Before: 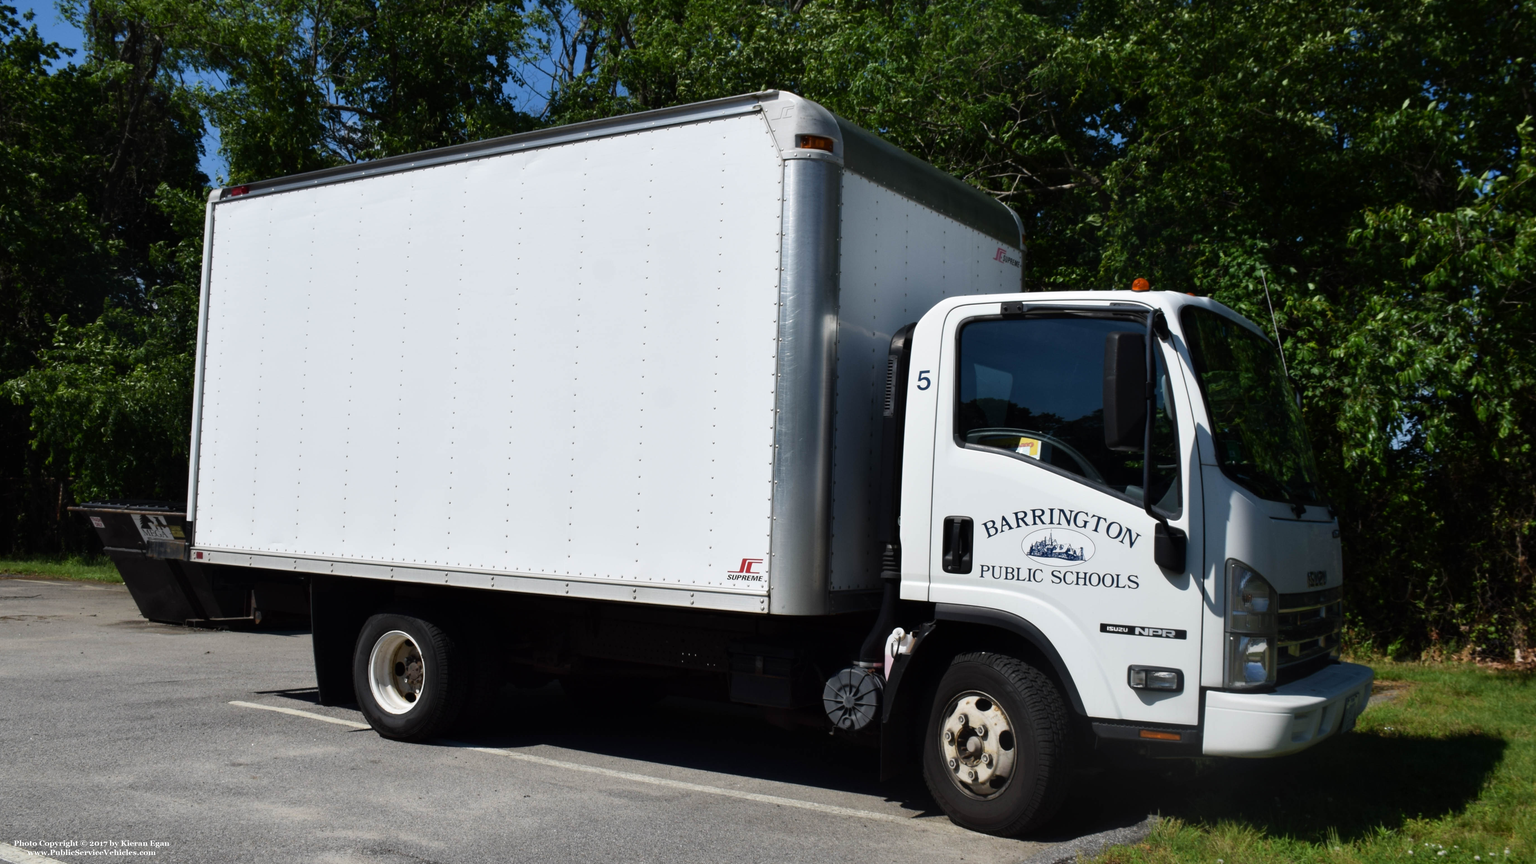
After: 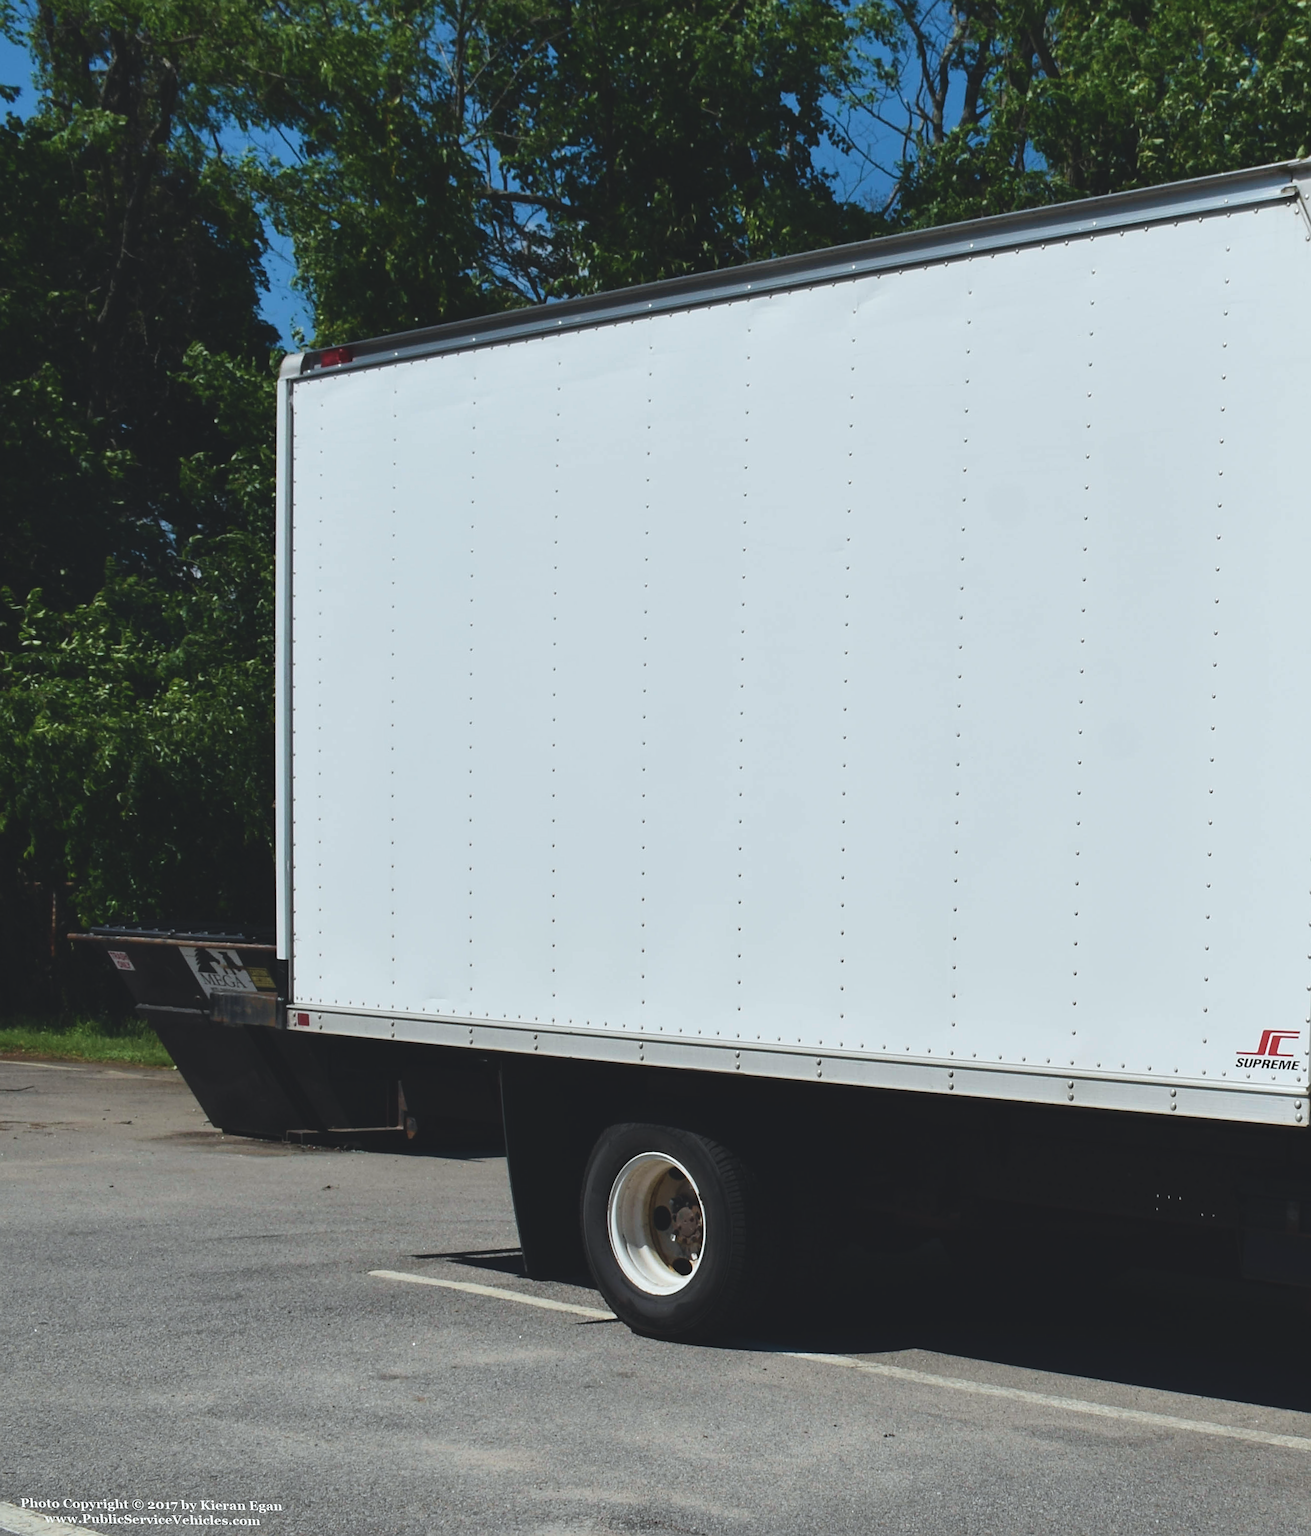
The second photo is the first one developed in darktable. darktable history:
crop and rotate: left 0%, top 0%, right 50.845%
sharpen: on, module defaults
color correction: highlights a* -4.18, highlights b* -10.81
exposure: black level correction -0.014, exposure -0.193 EV, compensate highlight preservation false
rotate and perspective: rotation 0.074°, lens shift (vertical) 0.096, lens shift (horizontal) -0.041, crop left 0.043, crop right 0.952, crop top 0.024, crop bottom 0.979
white balance: red 1.045, blue 0.932
velvia: strength 21.76%
